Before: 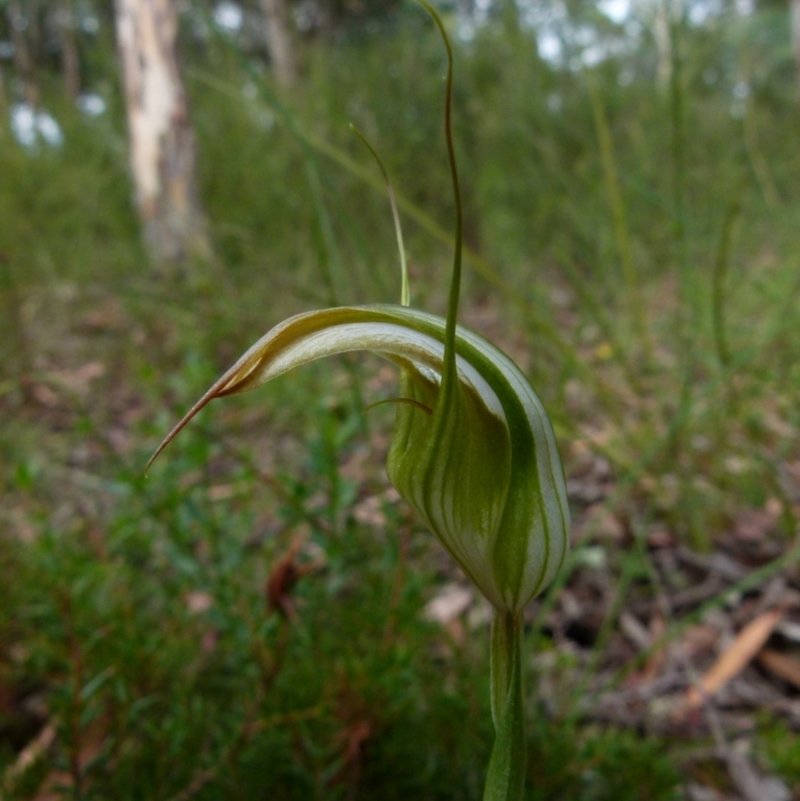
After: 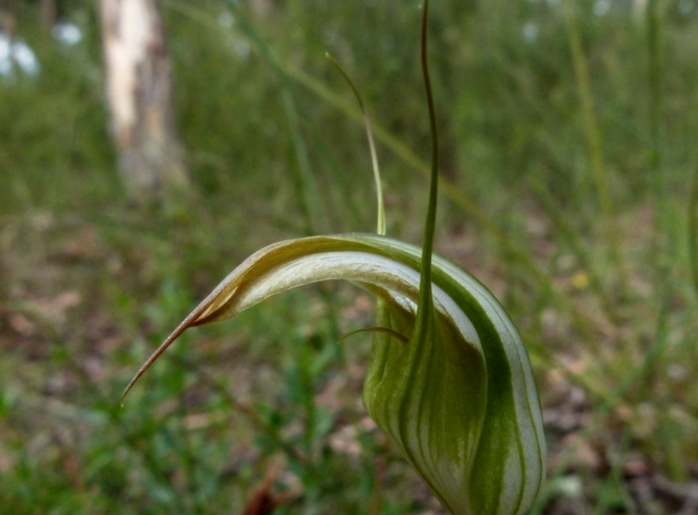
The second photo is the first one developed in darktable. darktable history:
local contrast: highlights 82%, shadows 78%
crop: left 3.036%, top 8.878%, right 9.656%, bottom 26.817%
